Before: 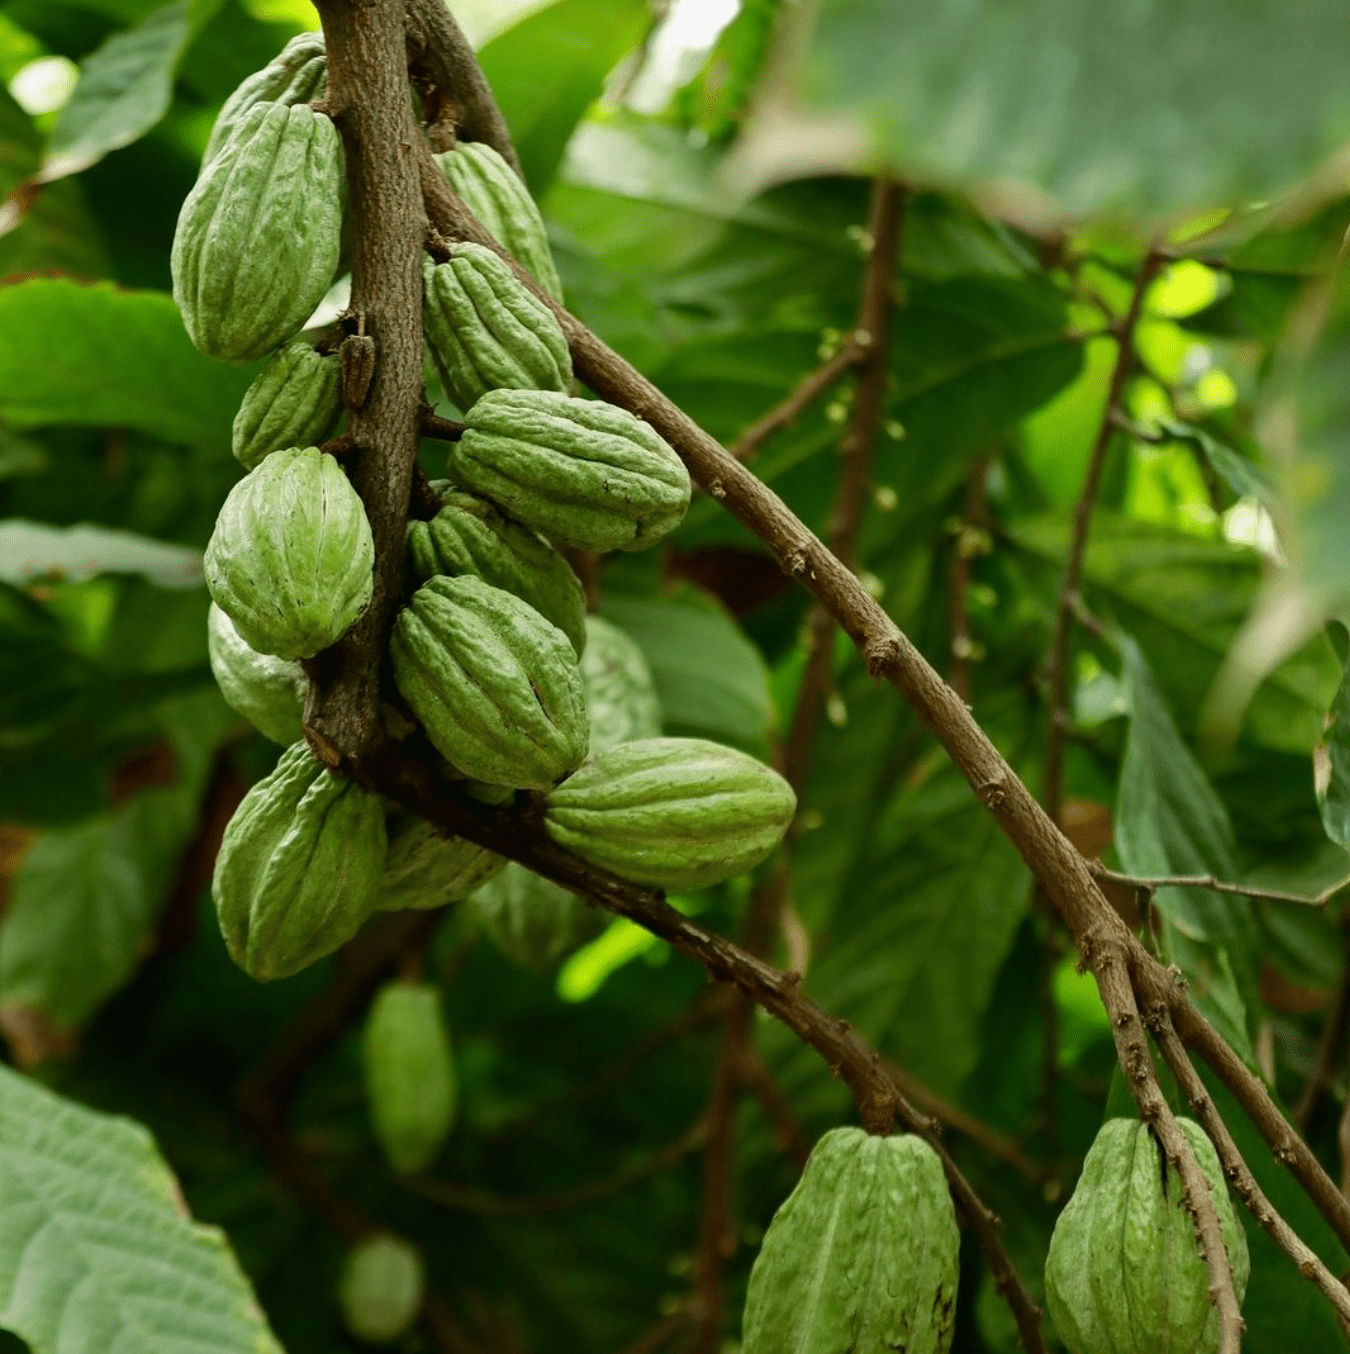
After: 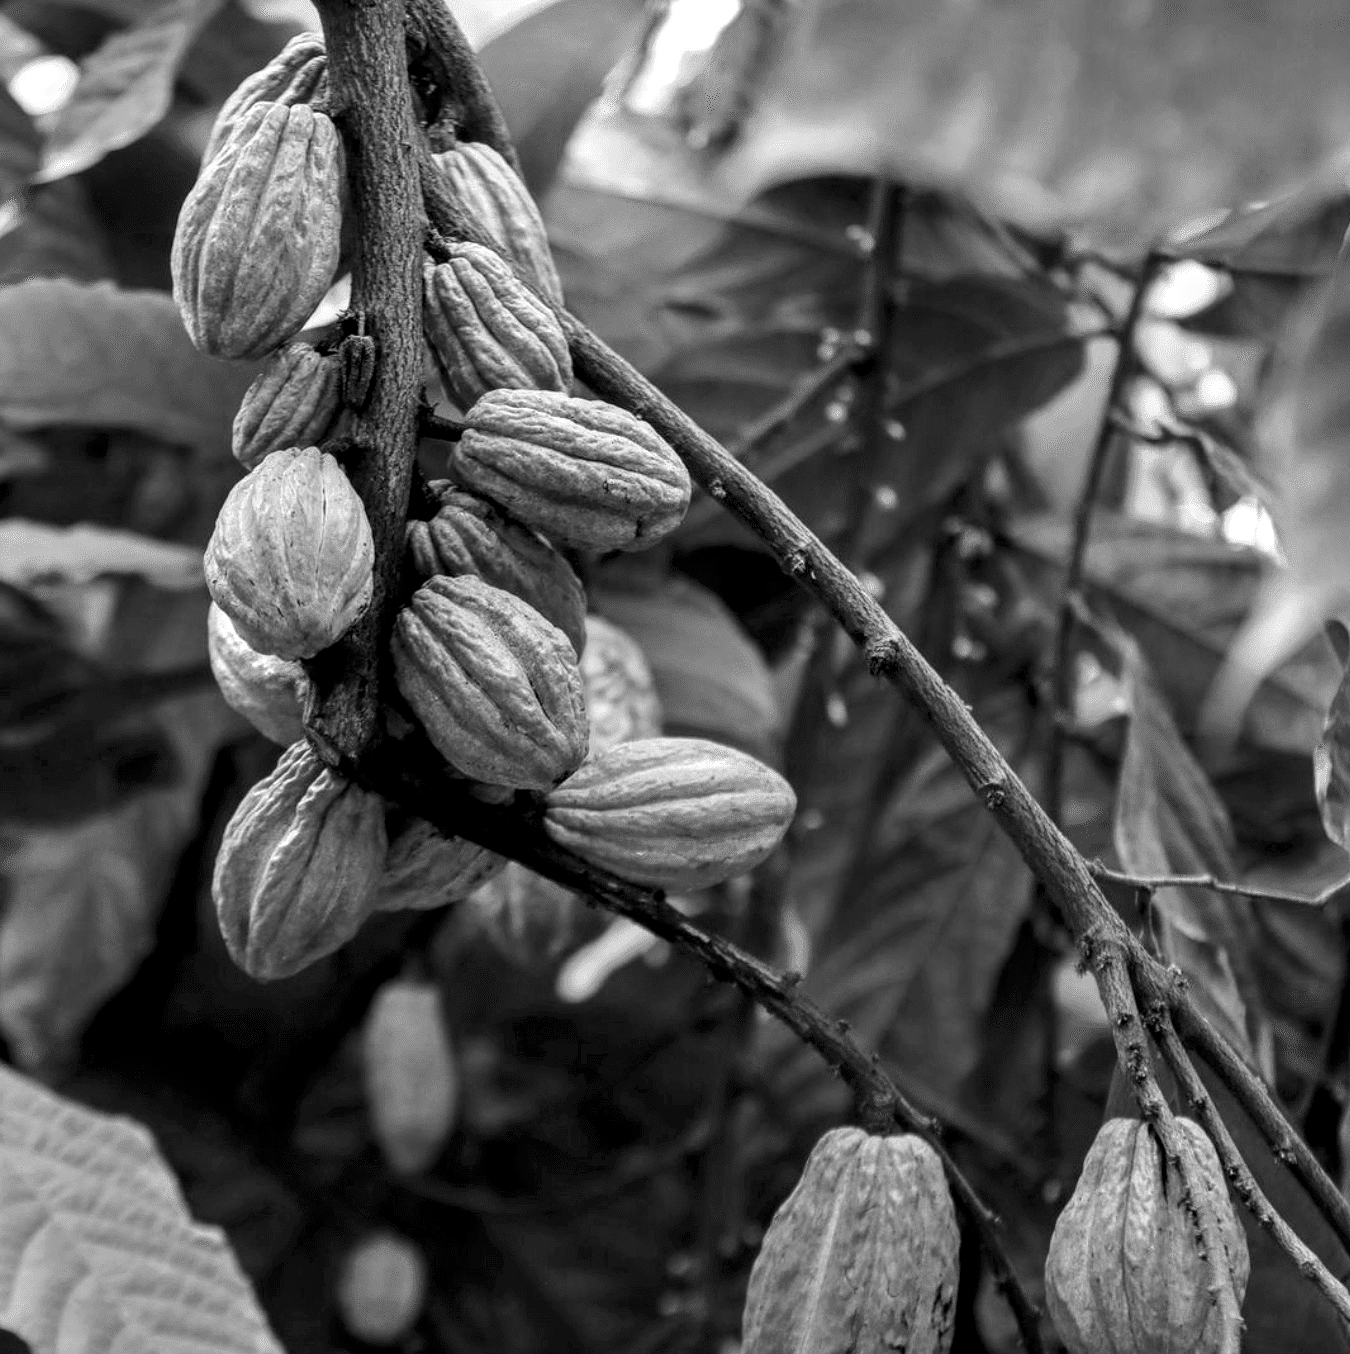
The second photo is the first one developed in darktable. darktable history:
monochrome: on, module defaults
local contrast: detail 150%
color correction: saturation 0.8
